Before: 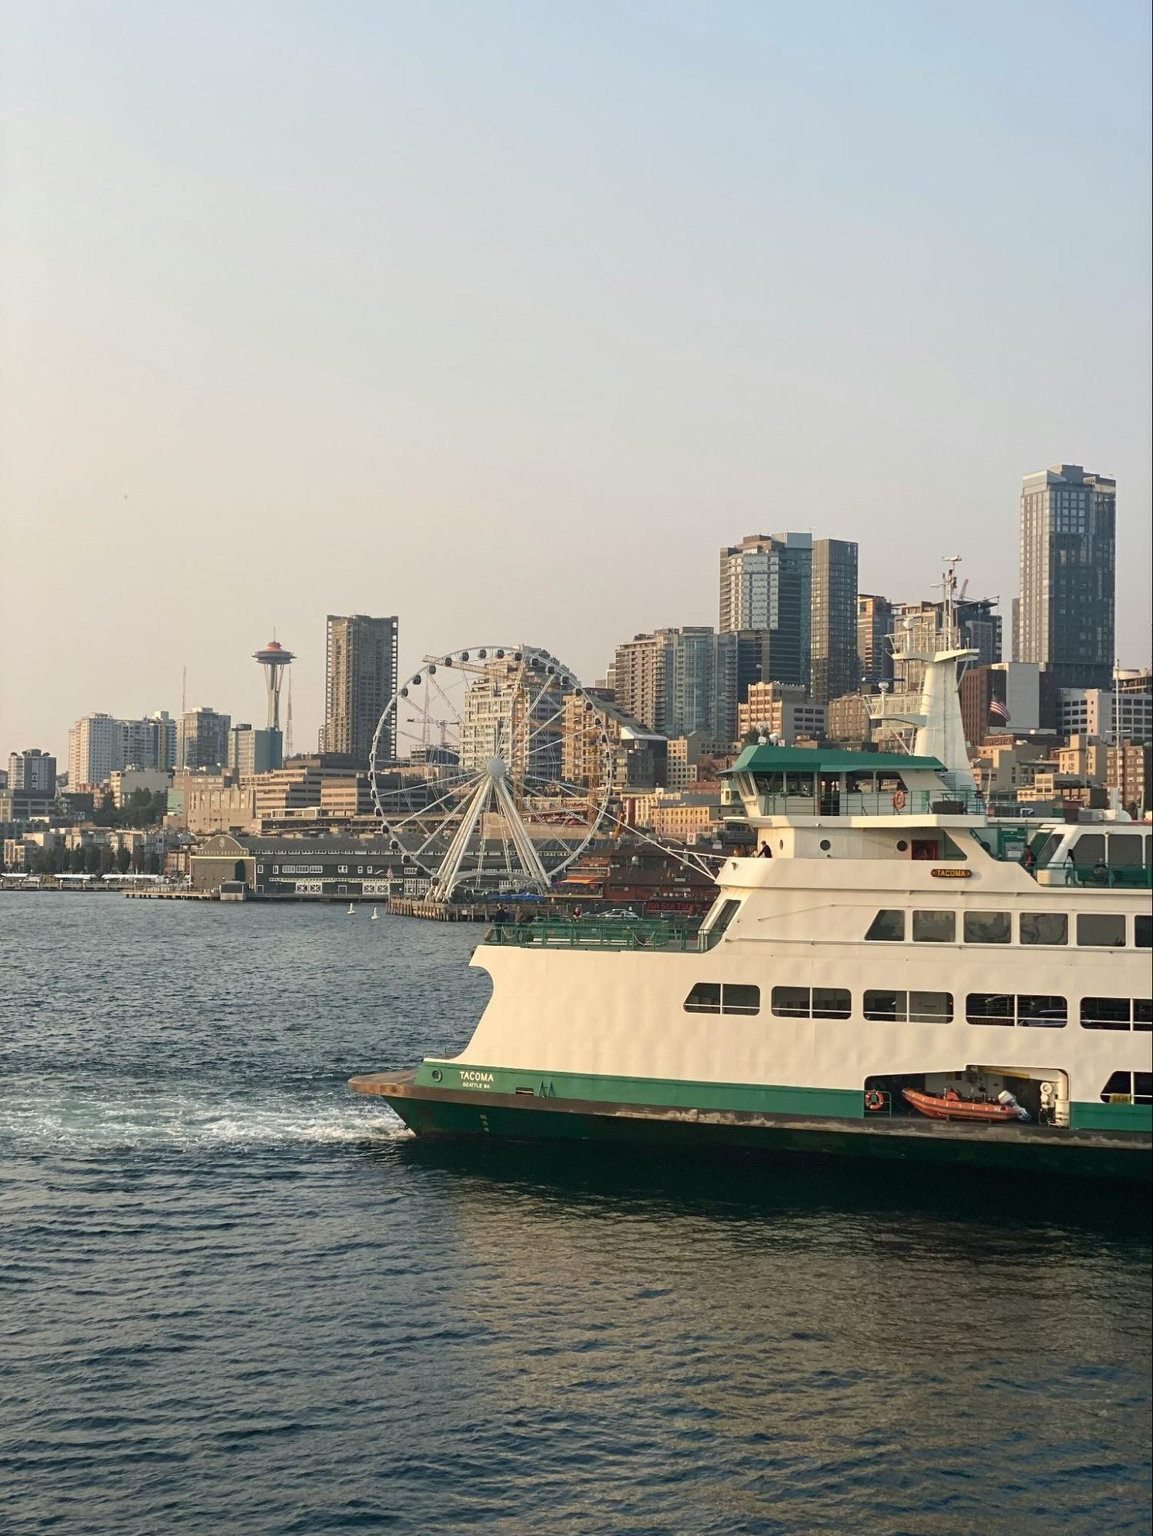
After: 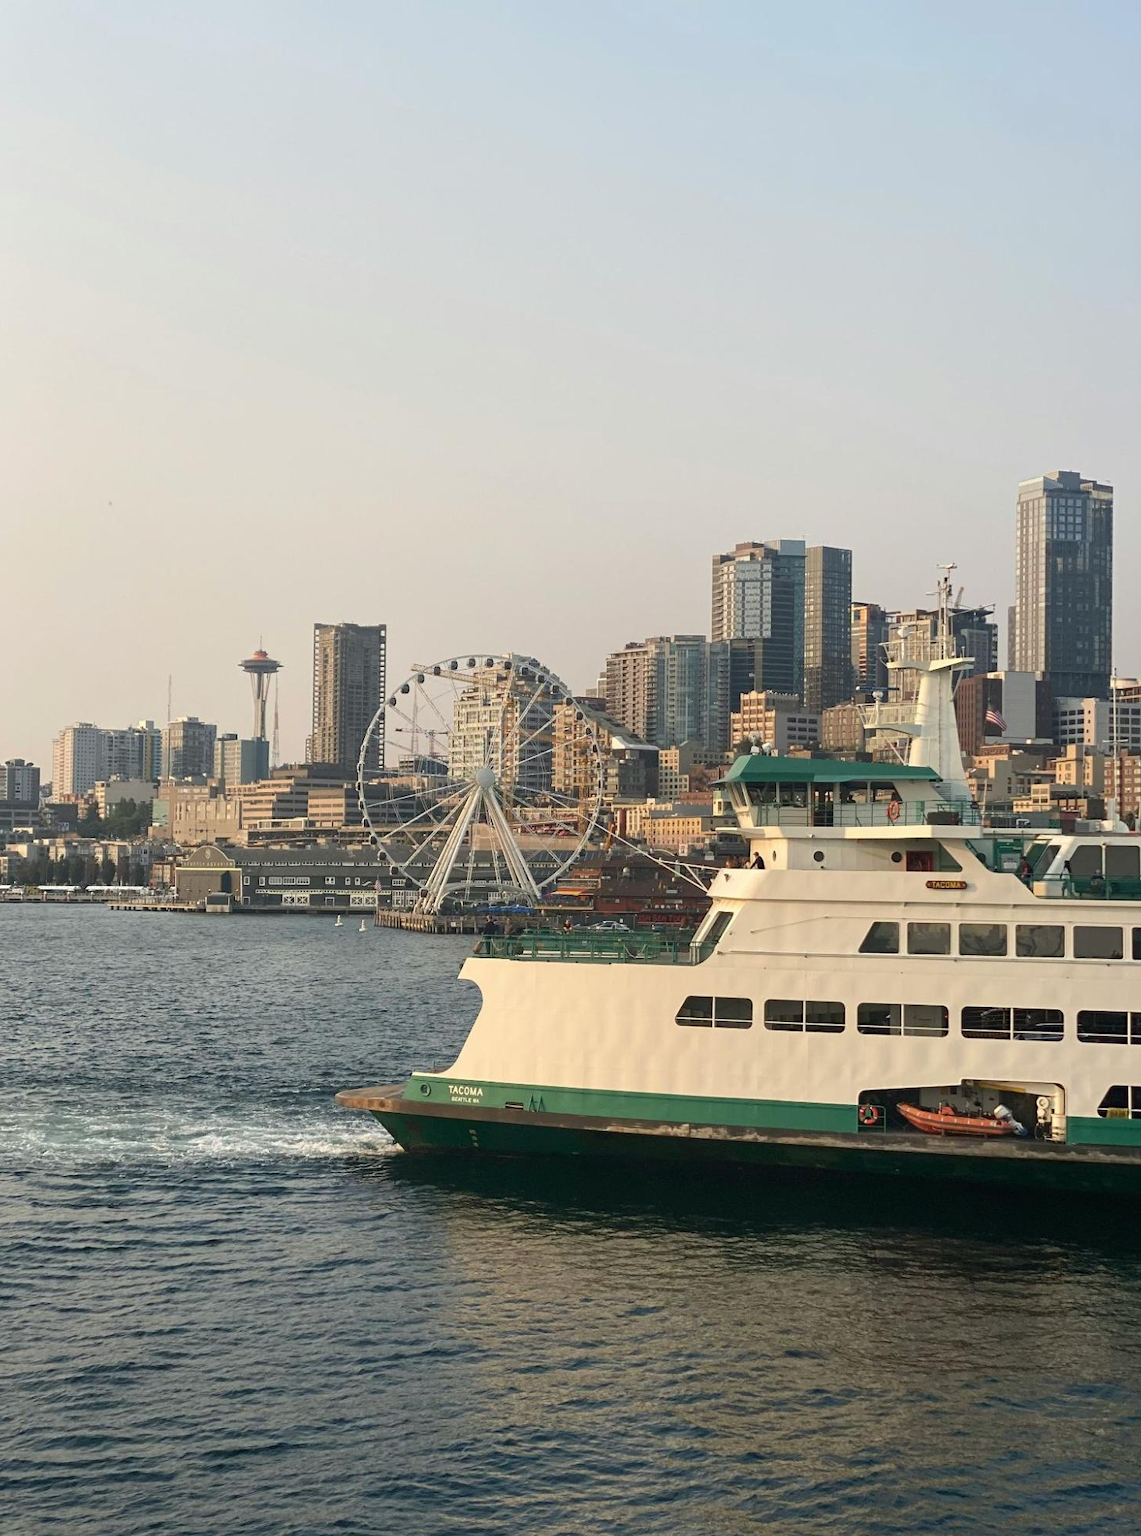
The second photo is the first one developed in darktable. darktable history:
crop and rotate: left 1.505%, right 0.699%, bottom 1.252%
